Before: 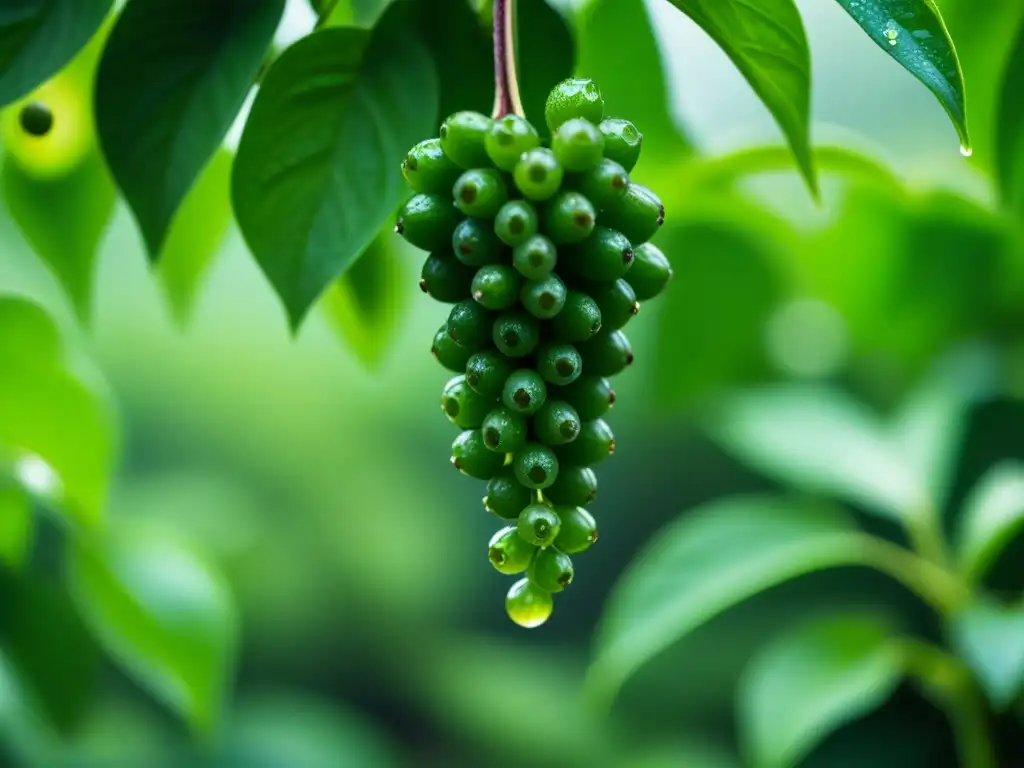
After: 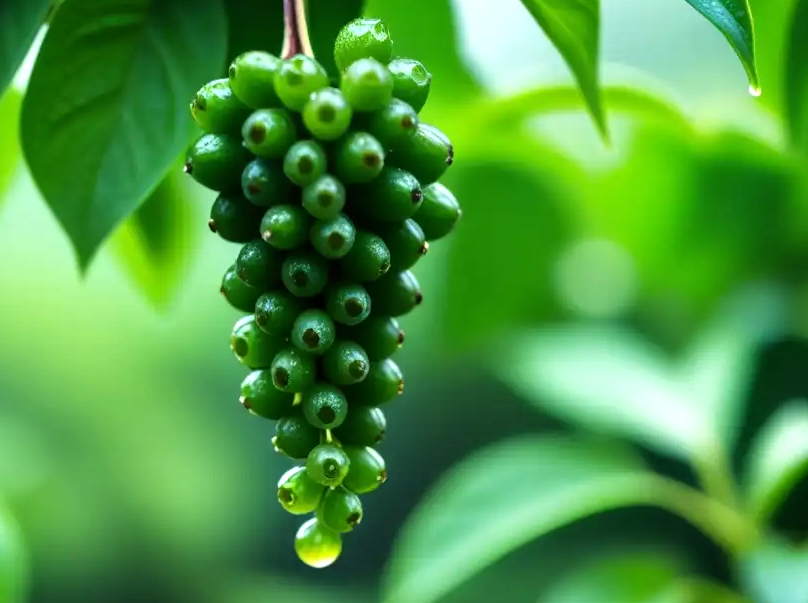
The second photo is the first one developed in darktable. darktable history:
crop and rotate: left 20.659%, top 7.915%, right 0.381%, bottom 13.456%
tone equalizer: -8 EV -0.414 EV, -7 EV -0.411 EV, -6 EV -0.347 EV, -5 EV -0.244 EV, -3 EV 0.241 EV, -2 EV 0.358 EV, -1 EV 0.373 EV, +0 EV 0.405 EV, mask exposure compensation -0.512 EV
